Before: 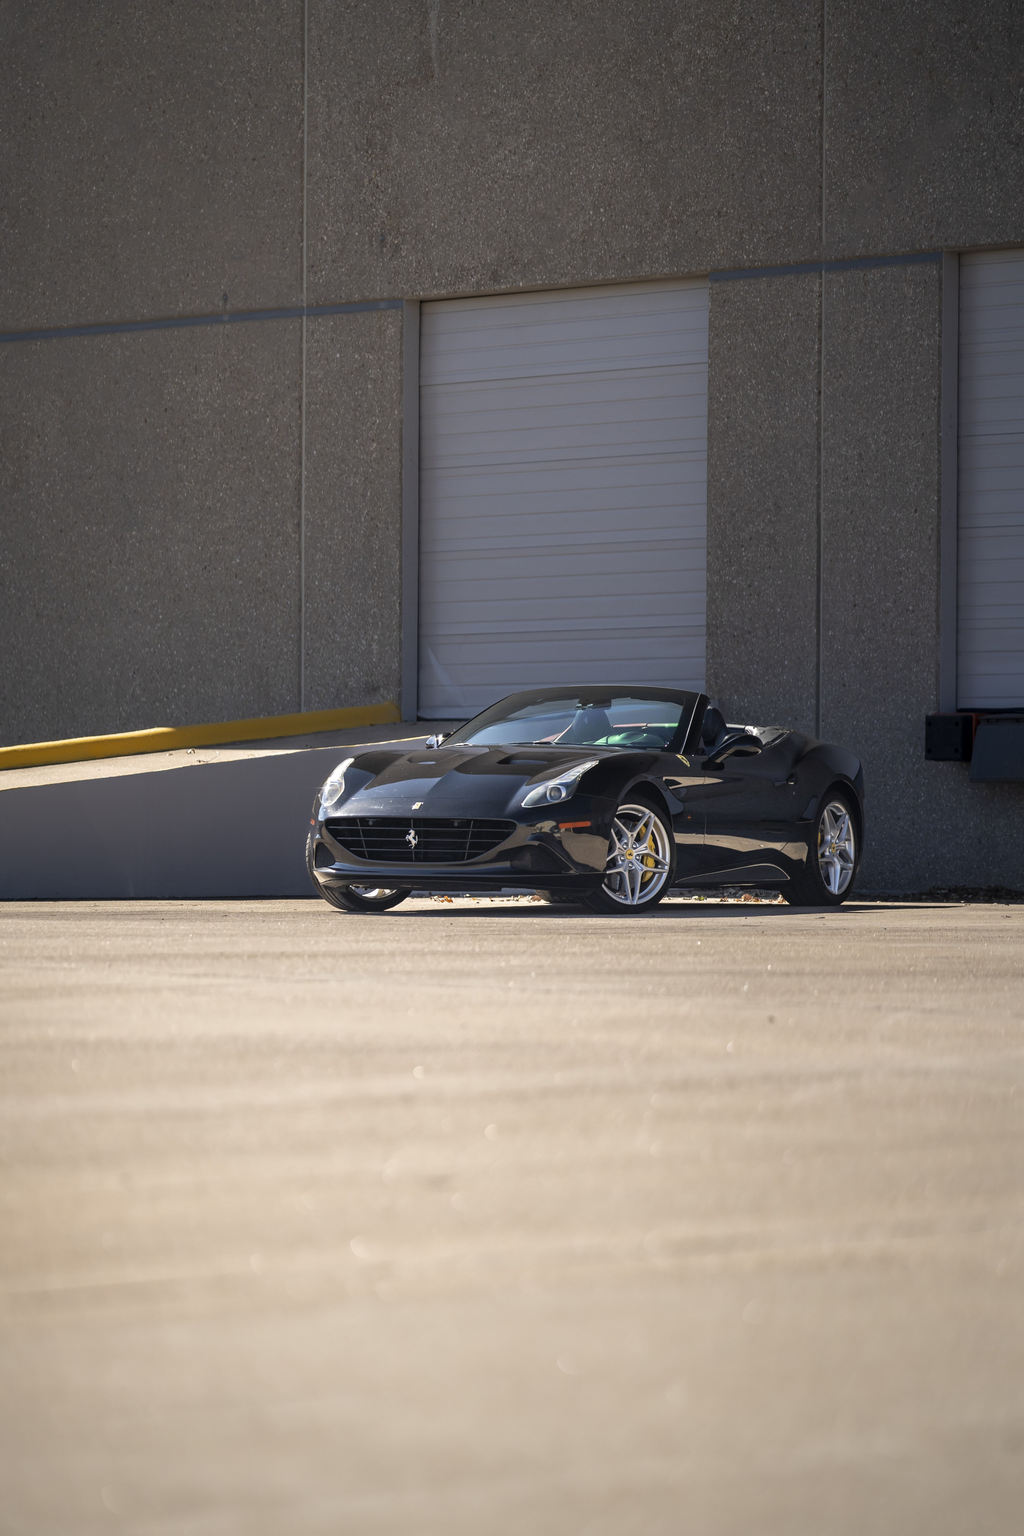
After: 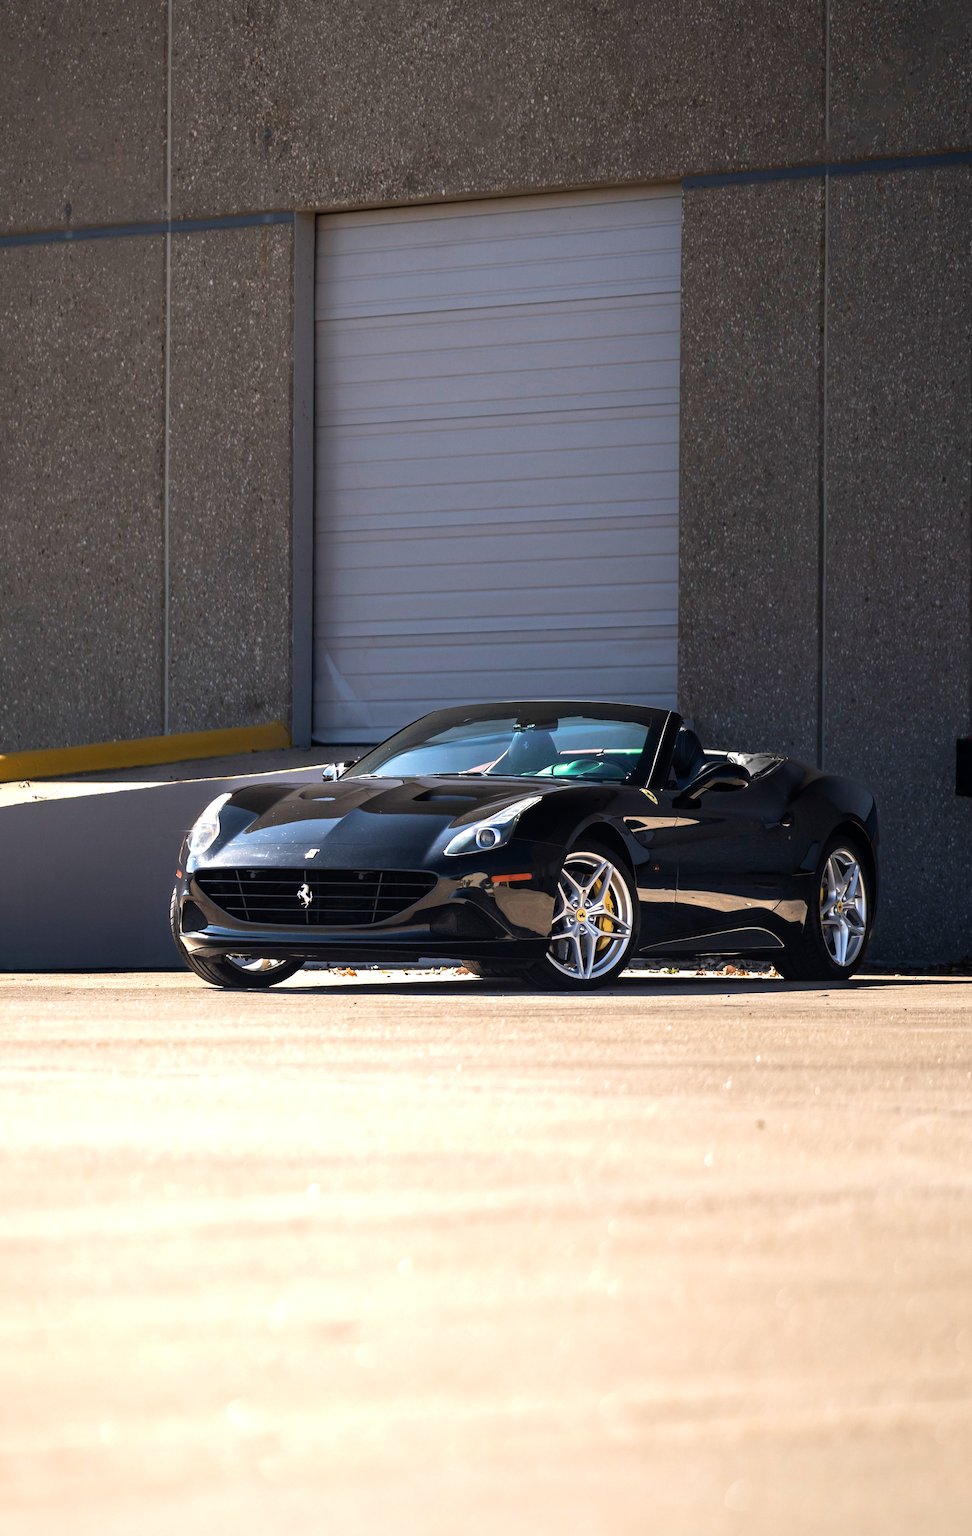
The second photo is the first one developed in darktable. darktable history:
tone equalizer: -8 EV -0.75 EV, -7 EV -0.7 EV, -6 EV -0.6 EV, -5 EV -0.4 EV, -3 EV 0.4 EV, -2 EV 0.6 EV, -1 EV 0.7 EV, +0 EV 0.75 EV, edges refinement/feathering 500, mask exposure compensation -1.57 EV, preserve details no
velvia: on, module defaults
crop: left 16.768%, top 8.653%, right 8.362%, bottom 12.485%
